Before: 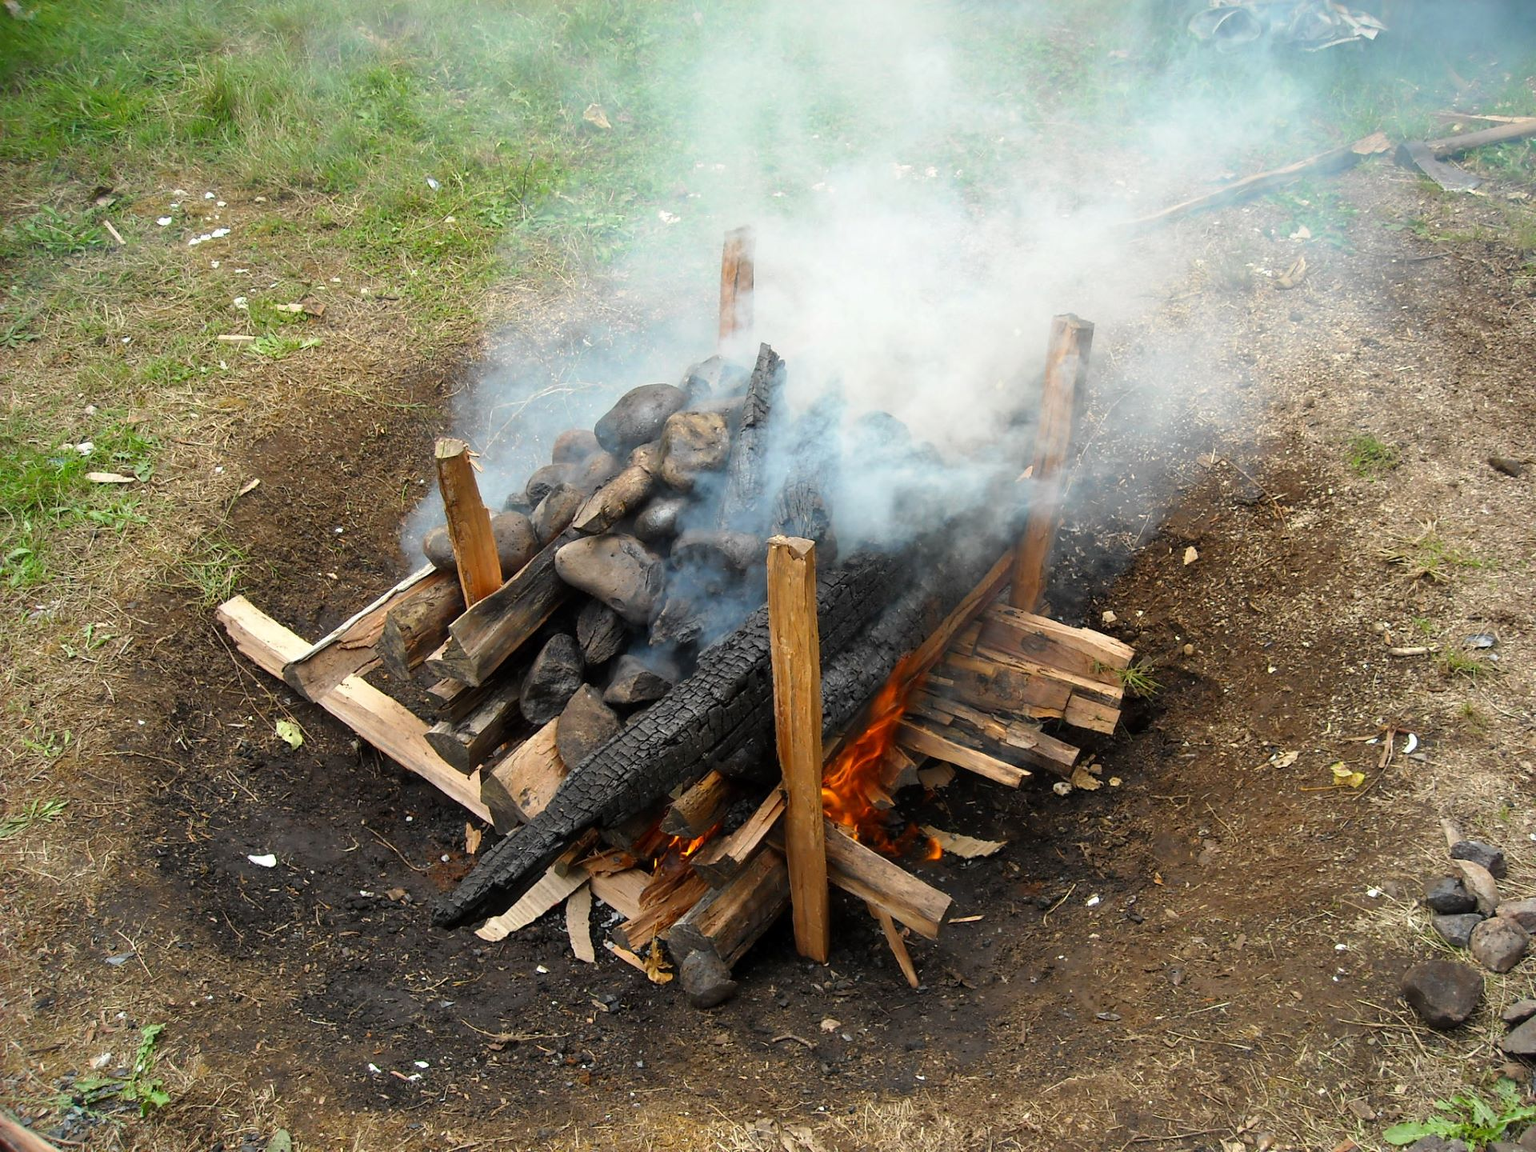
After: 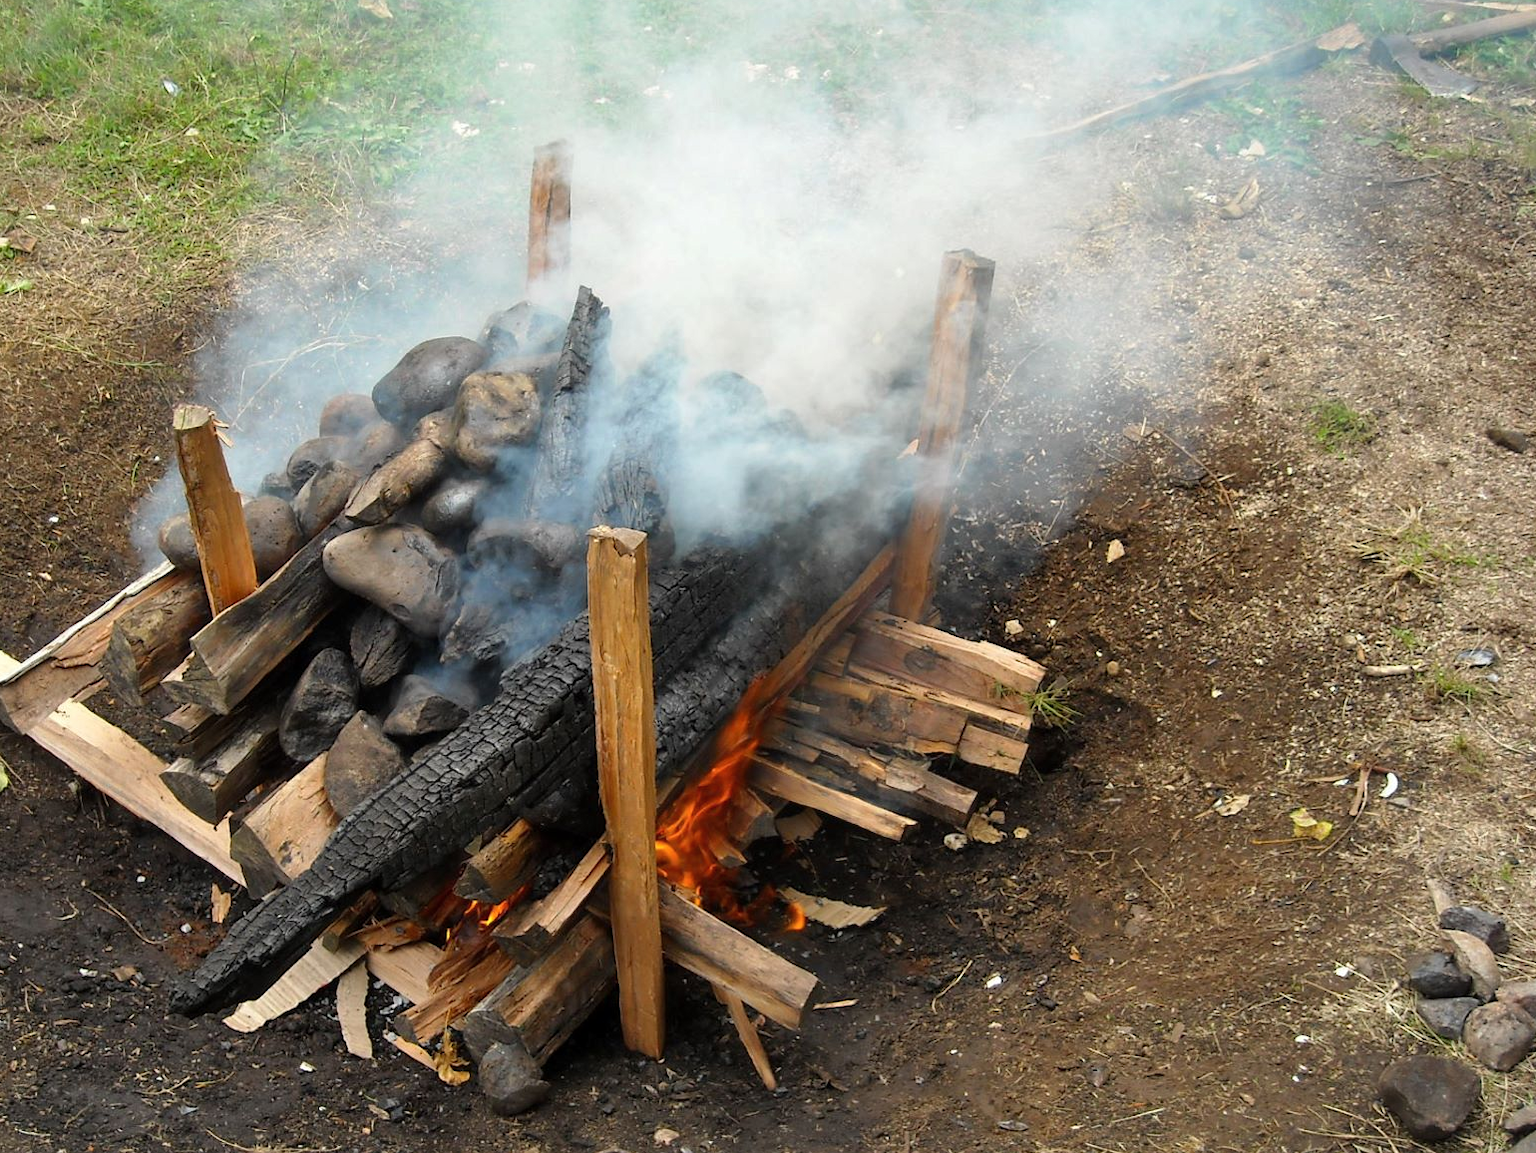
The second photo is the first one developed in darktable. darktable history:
crop: left 19.32%, top 9.892%, right 0.001%, bottom 9.727%
shadows and highlights: shadows 29.22, highlights -29.11, low approximation 0.01, soften with gaussian
